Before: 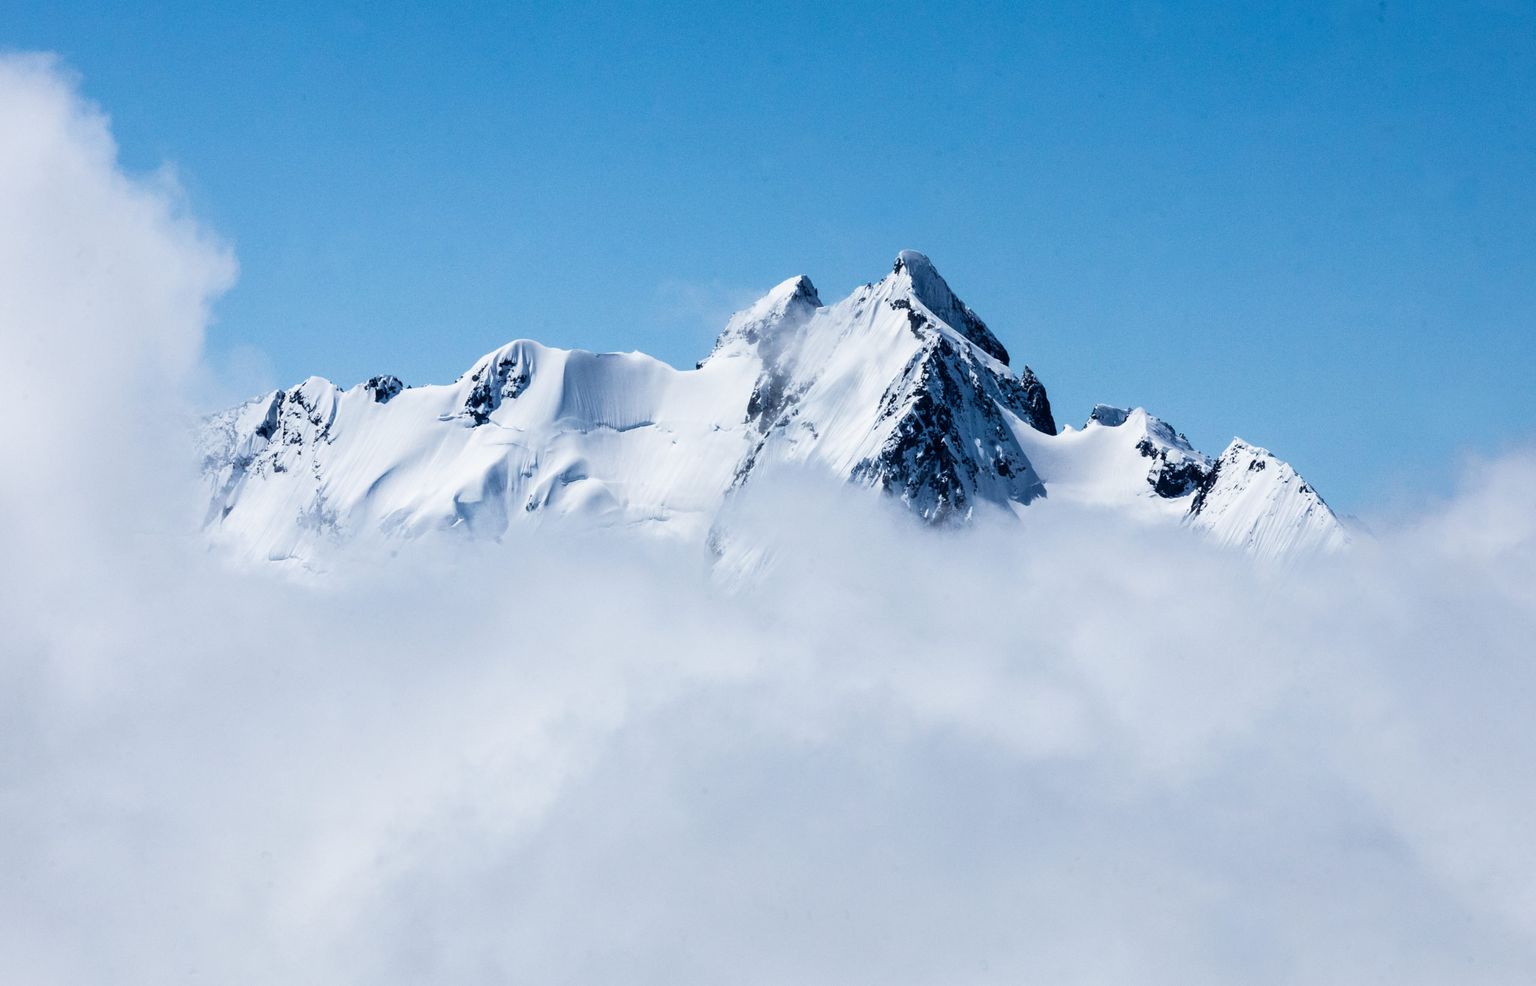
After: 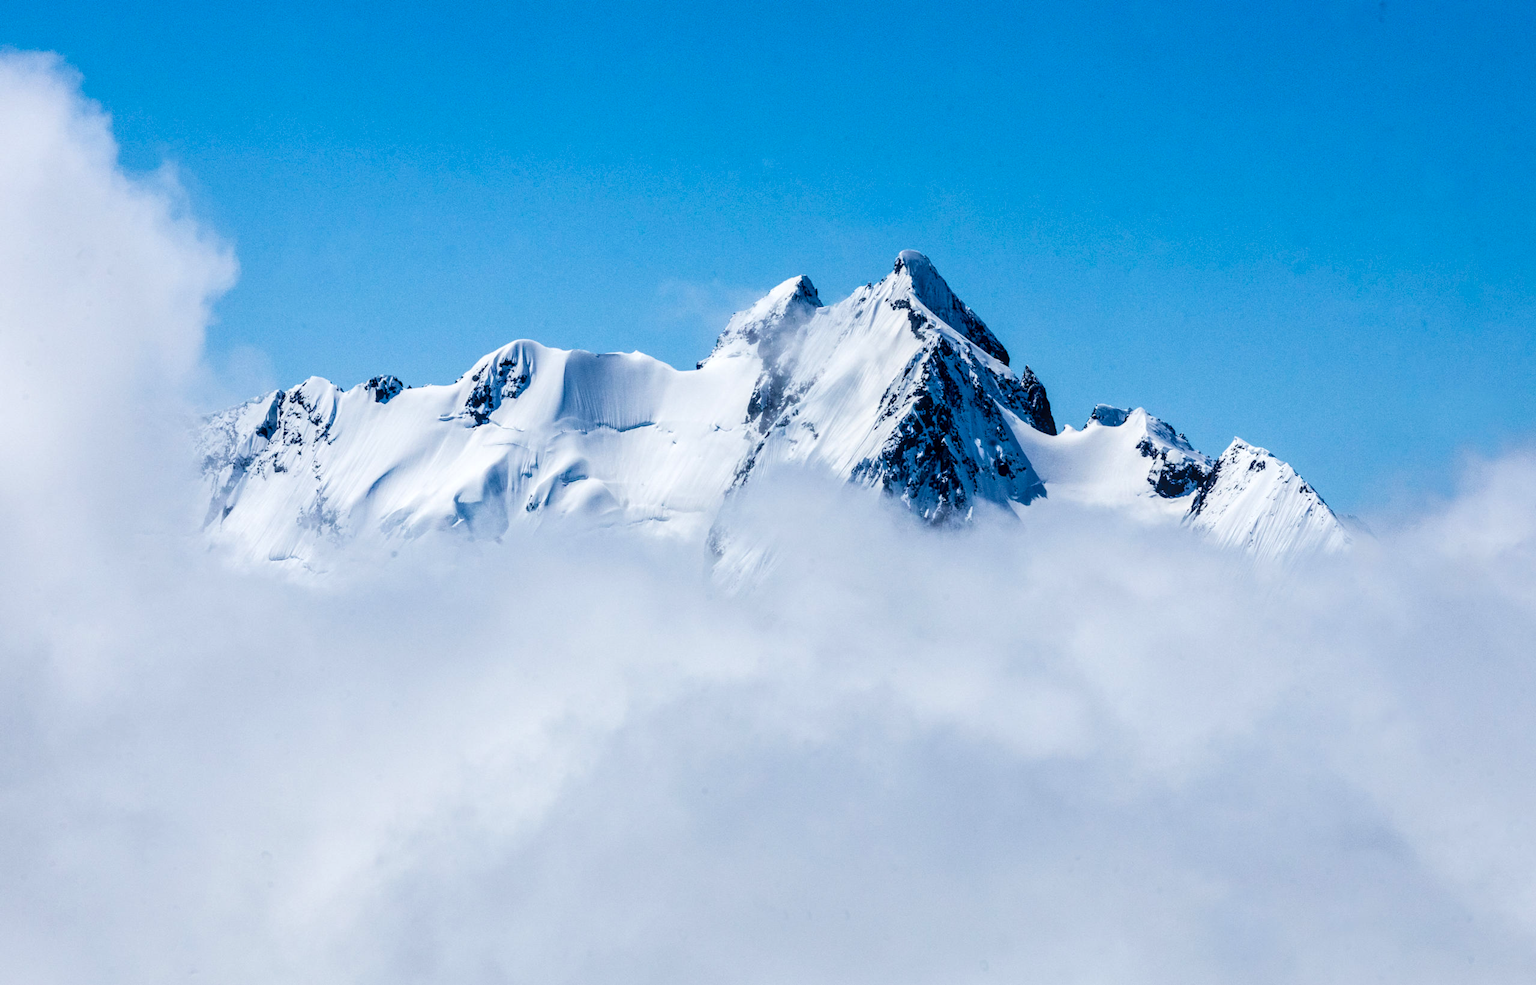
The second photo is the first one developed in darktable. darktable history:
local contrast: on, module defaults
color balance rgb: perceptual saturation grading › global saturation 20%, perceptual saturation grading › highlights 2.68%, perceptual saturation grading › shadows 50%
